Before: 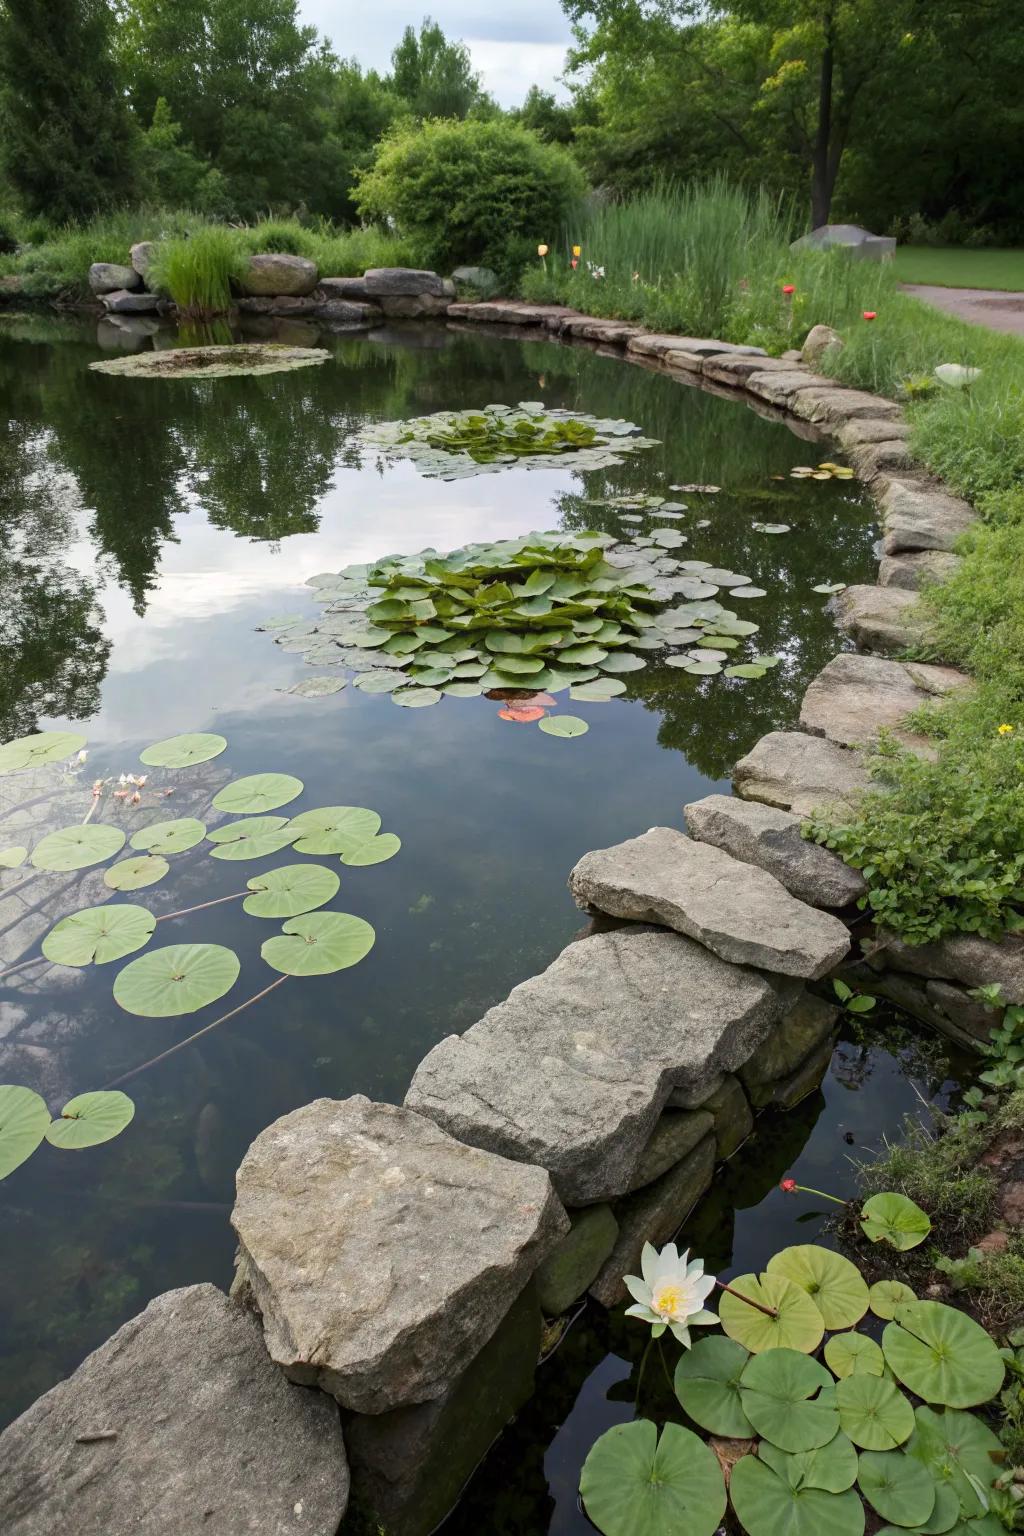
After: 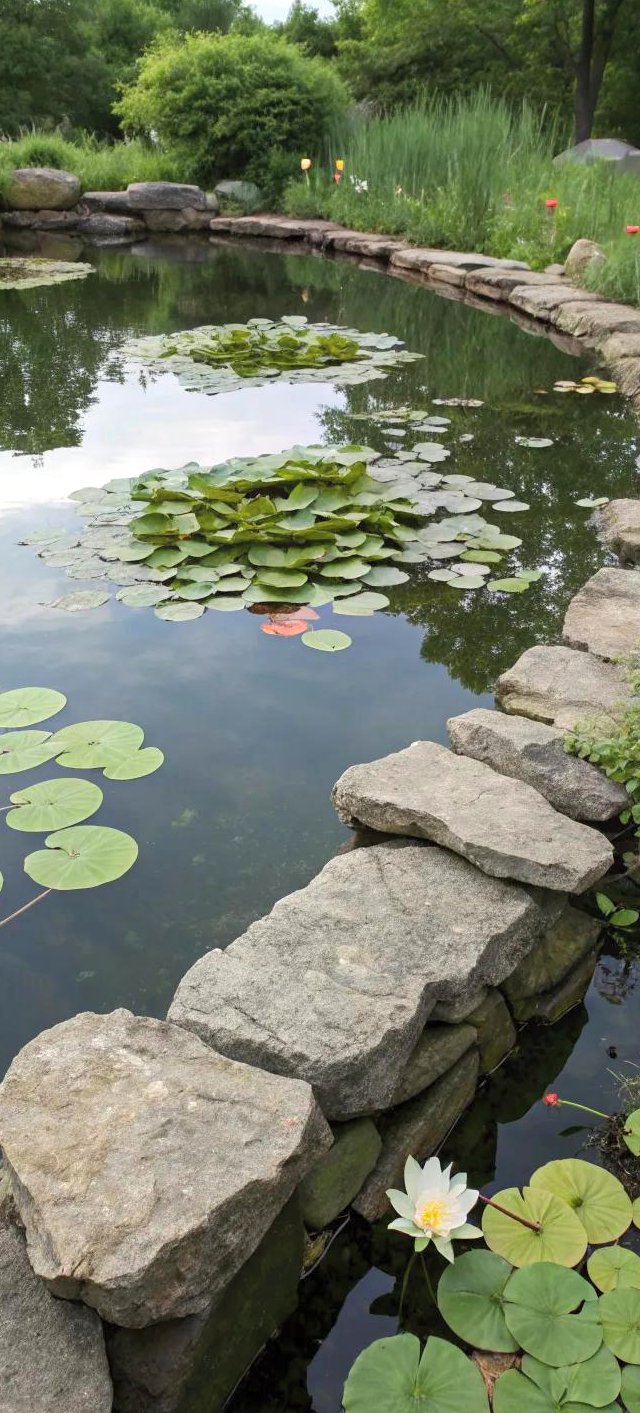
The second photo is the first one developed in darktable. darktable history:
exposure: exposure 0.203 EV, compensate highlight preservation false
shadows and highlights: shadows 25.74, highlights -24.67
contrast brightness saturation: contrast 0.049, brightness 0.064, saturation 0.015
crop and rotate: left 23.238%, top 5.645%, right 14.223%, bottom 2.337%
